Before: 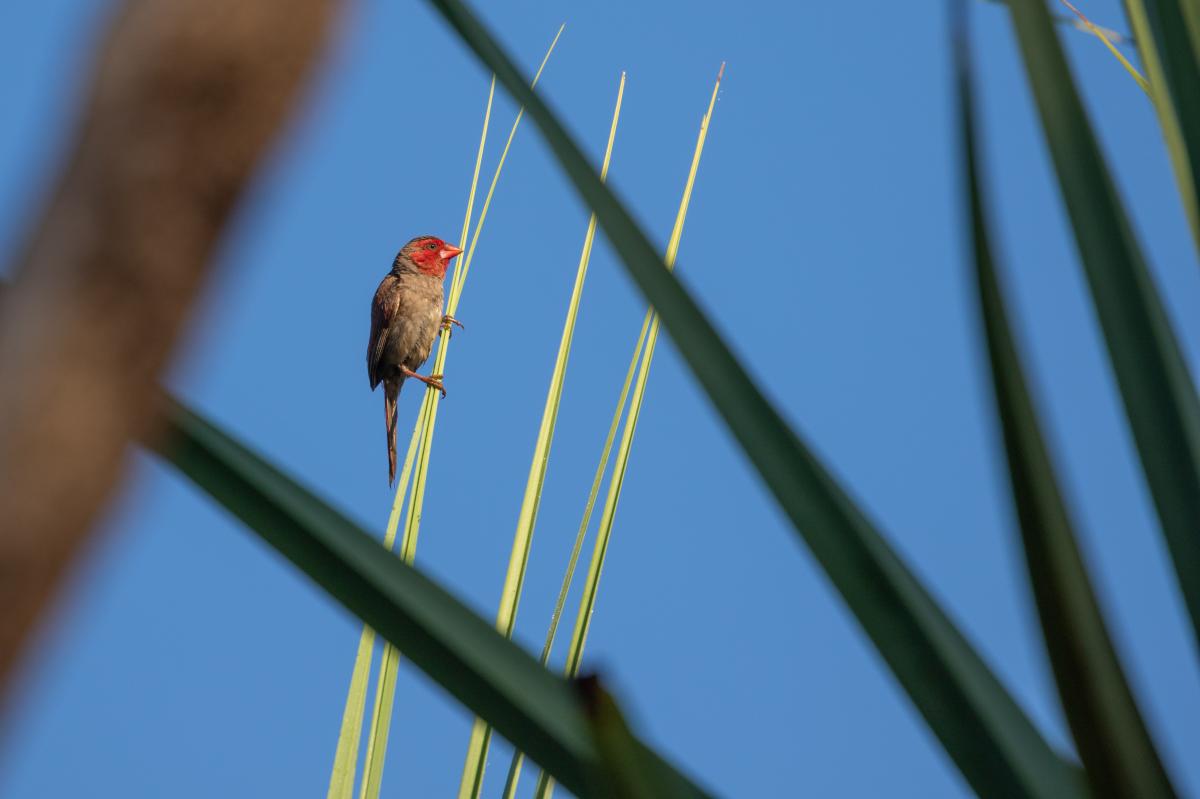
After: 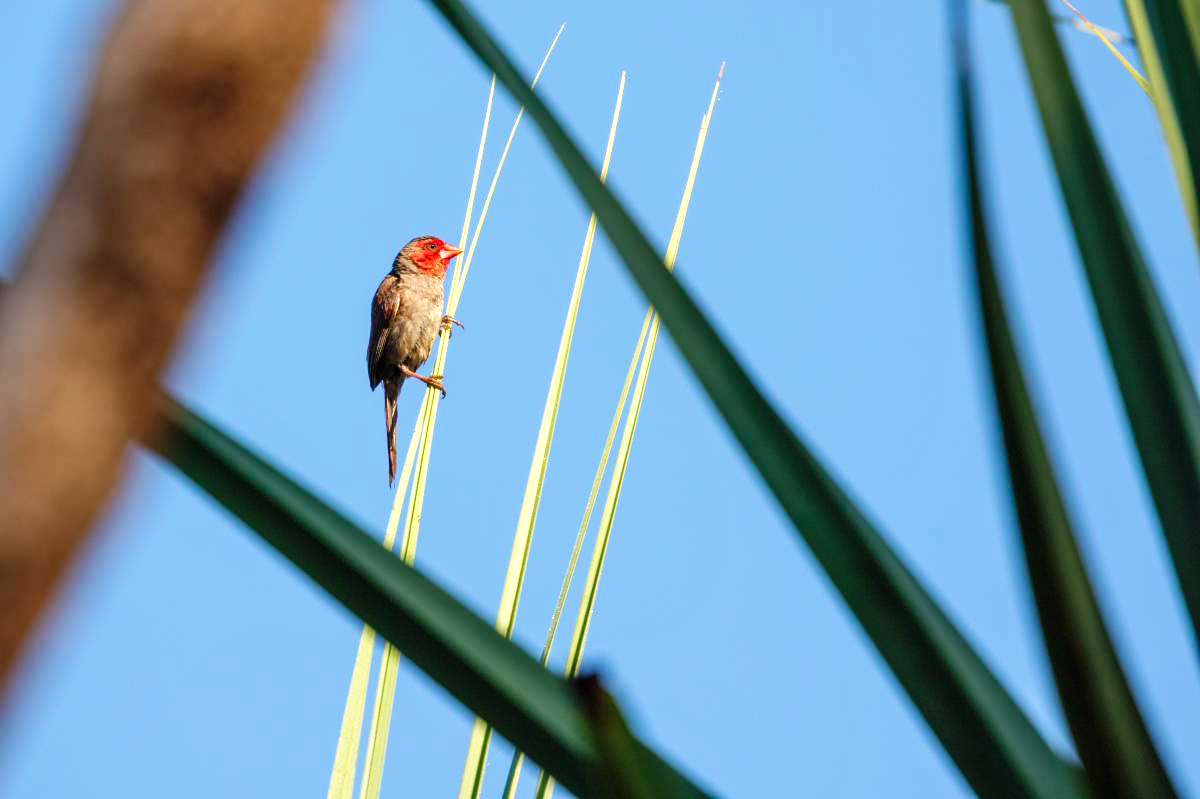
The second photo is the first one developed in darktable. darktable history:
exposure: black level correction 0, exposure 0.498 EV, compensate highlight preservation false
local contrast: highlights 105%, shadows 98%, detail 119%, midtone range 0.2
base curve: curves: ch0 [(0, 0) (0.036, 0.025) (0.121, 0.166) (0.206, 0.329) (0.605, 0.79) (1, 1)], preserve colors none
